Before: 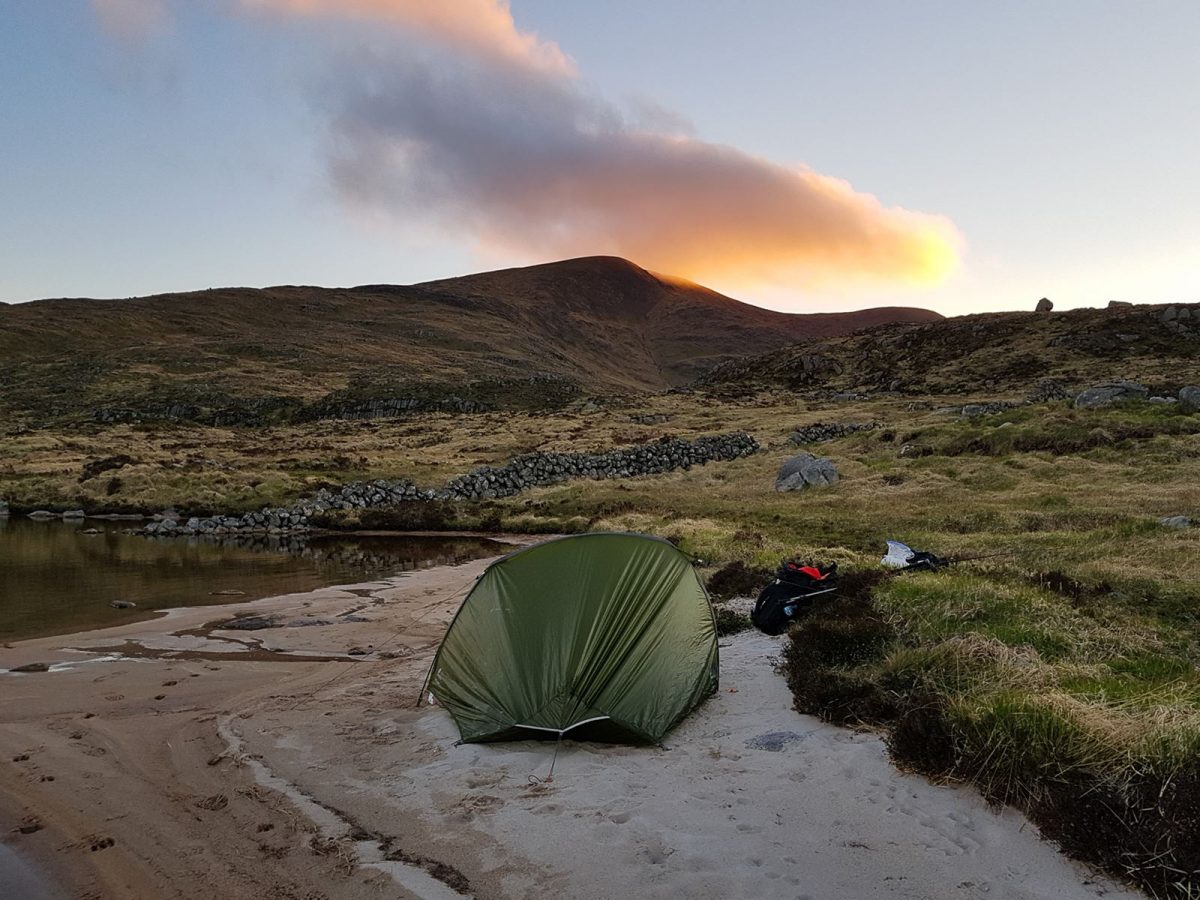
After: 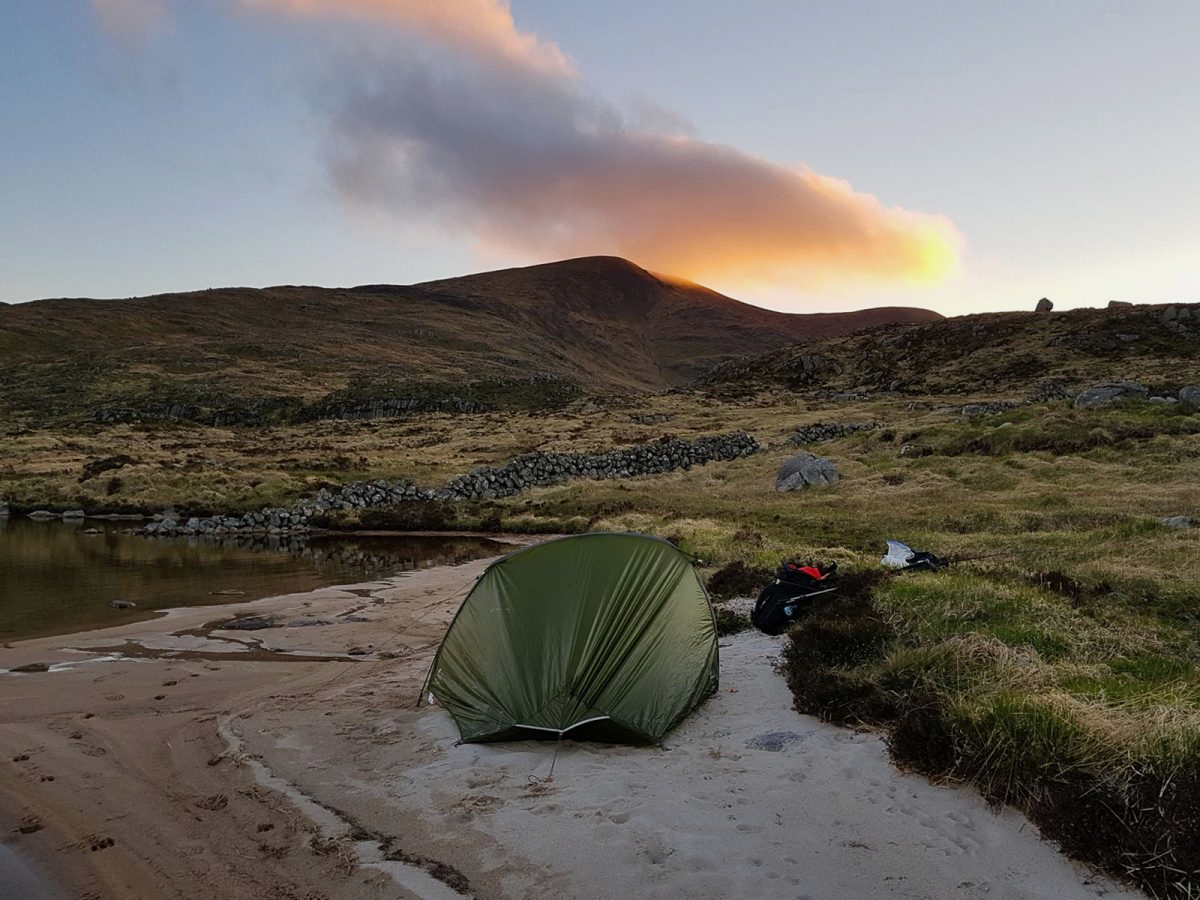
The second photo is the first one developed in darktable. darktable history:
exposure: exposure -0.153 EV, compensate exposure bias true, compensate highlight preservation false
